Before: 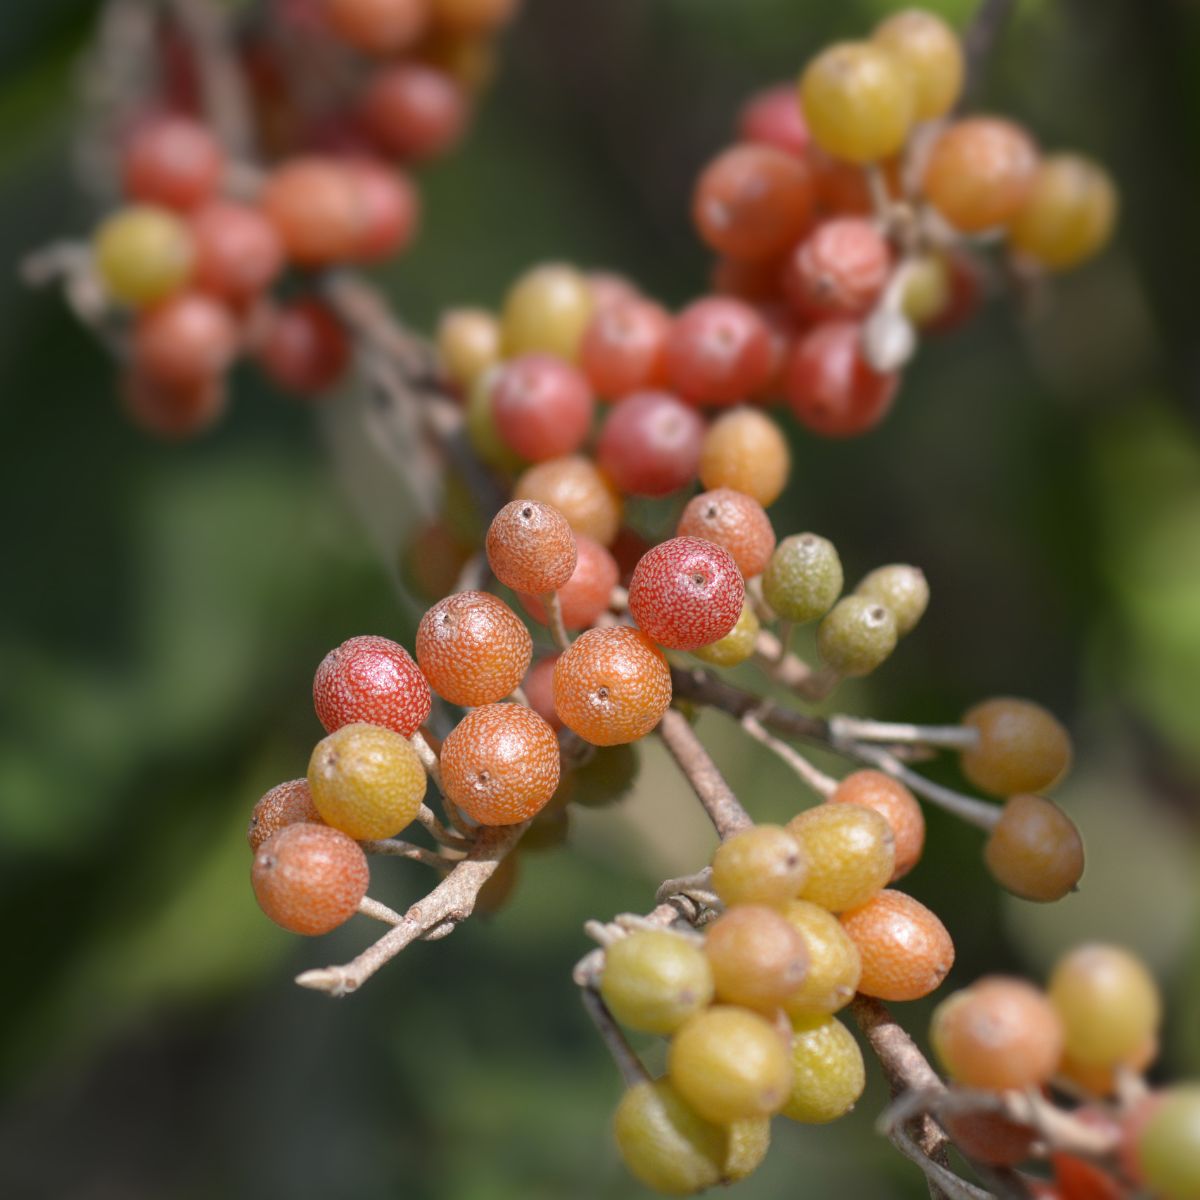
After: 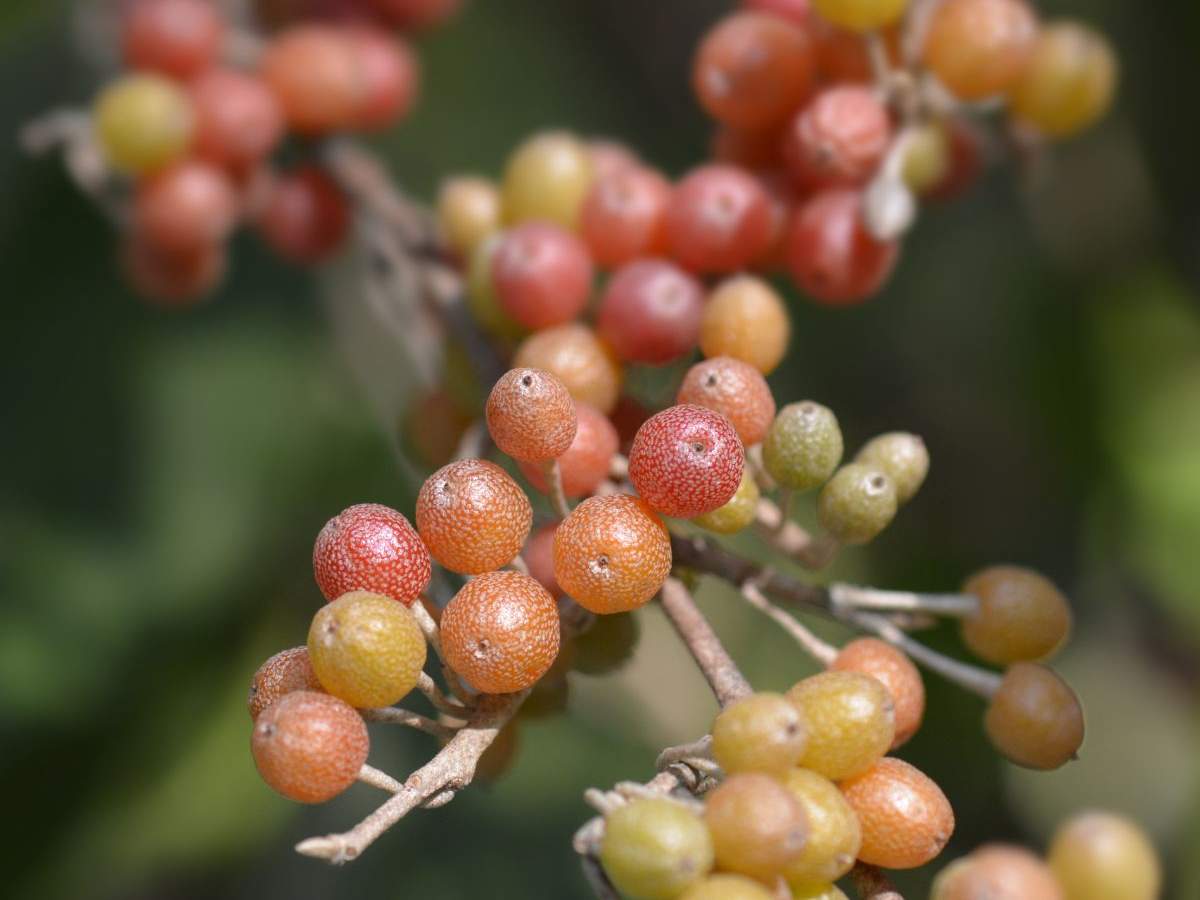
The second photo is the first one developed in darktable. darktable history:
crop: top 11.061%, bottom 13.921%
